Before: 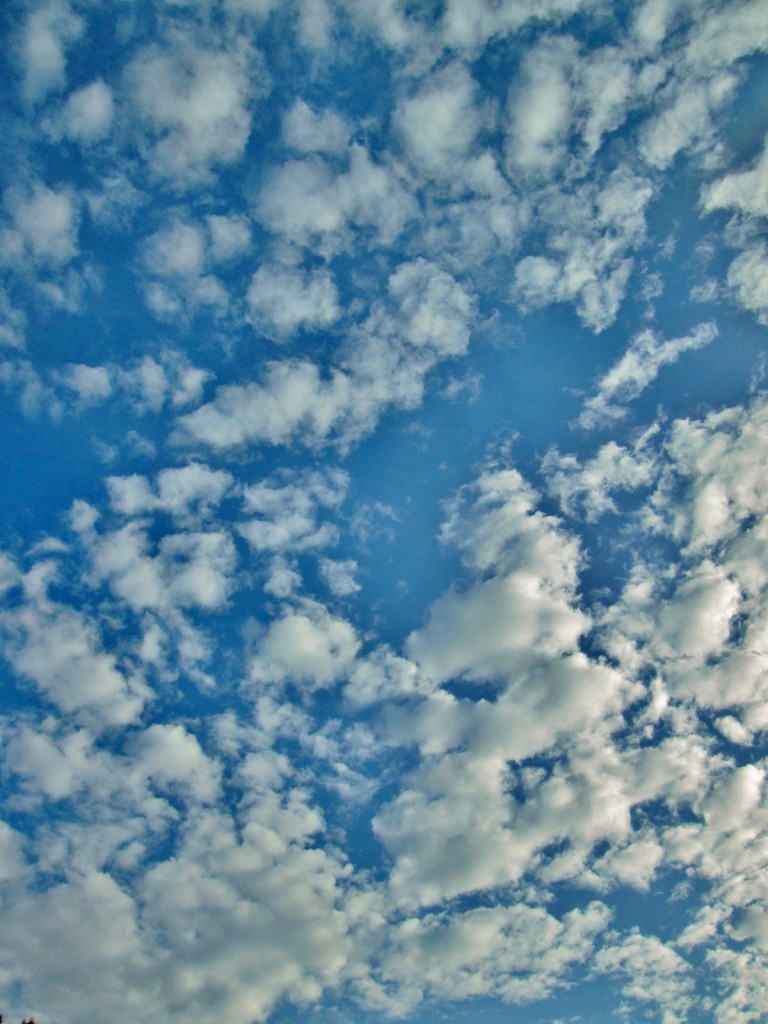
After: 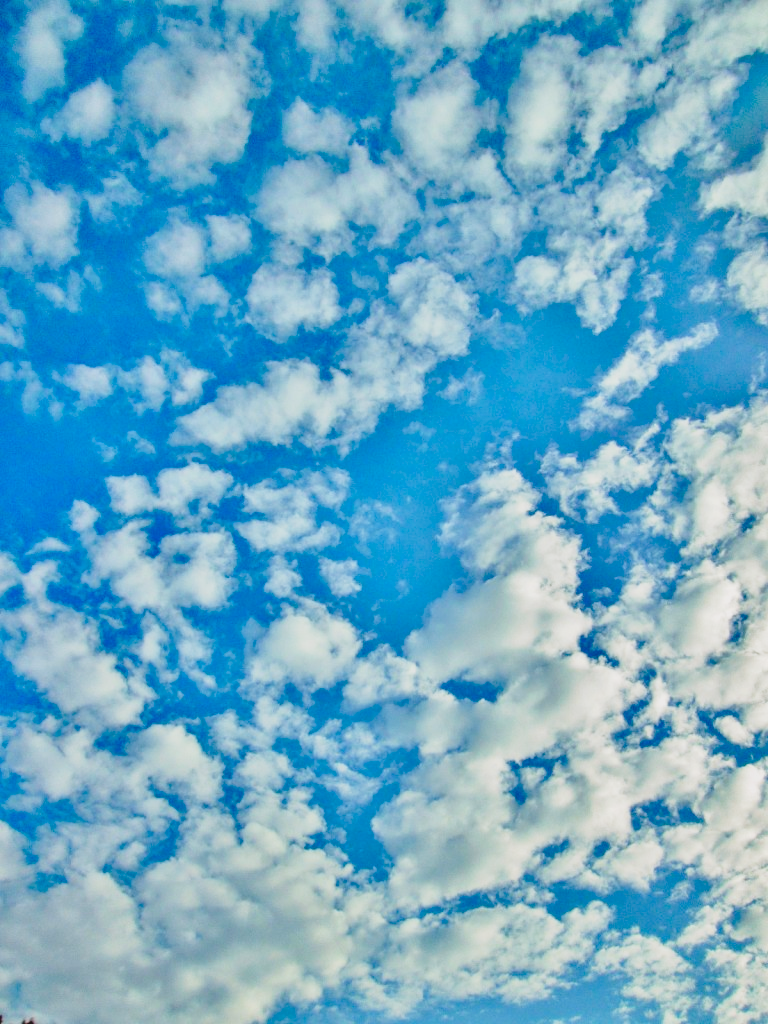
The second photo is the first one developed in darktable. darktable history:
local contrast: on, module defaults
base curve: curves: ch0 [(0, 0) (0.028, 0.03) (0.121, 0.232) (0.46, 0.748) (0.859, 0.968) (1, 1)], preserve colors none
contrast brightness saturation: contrast -0.187, saturation 0.187
